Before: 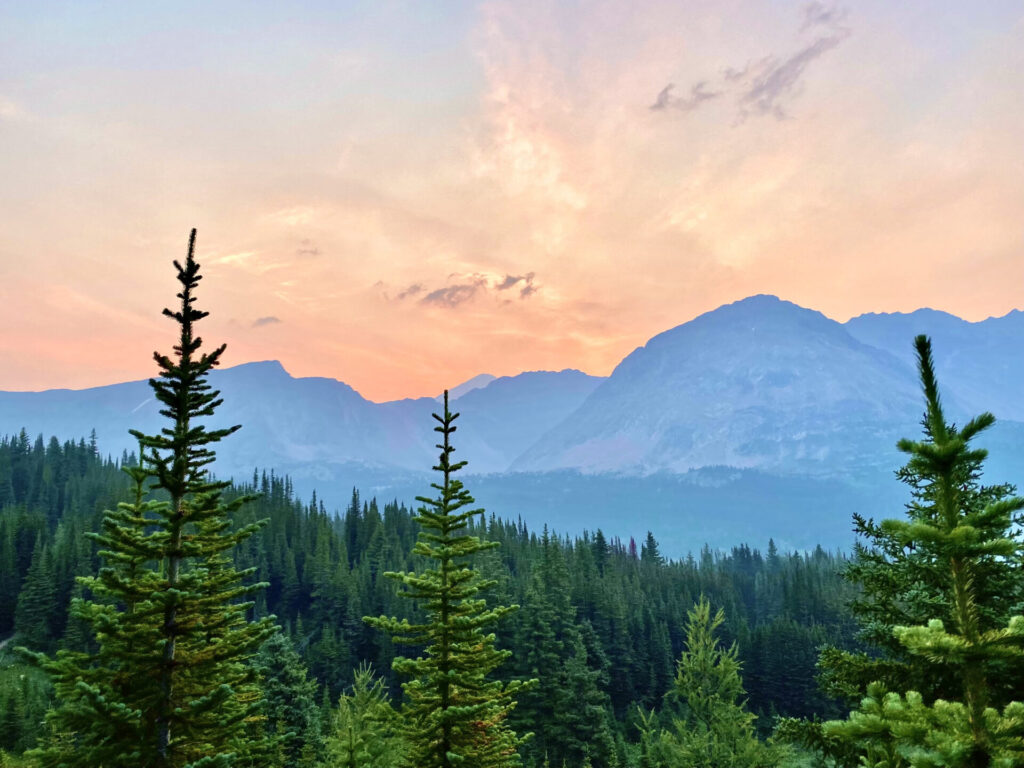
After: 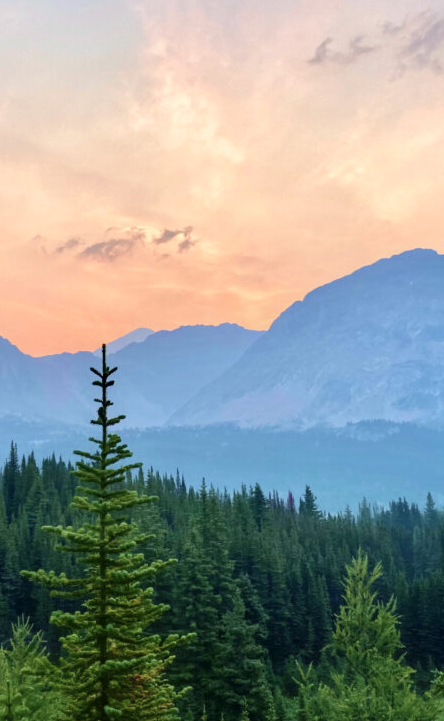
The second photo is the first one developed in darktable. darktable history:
crop: left 33.452%, top 6.025%, right 23.155%
local contrast: detail 150%
contrast equalizer: octaves 7, y [[0.6 ×6], [0.55 ×6], [0 ×6], [0 ×6], [0 ×6]], mix -1
